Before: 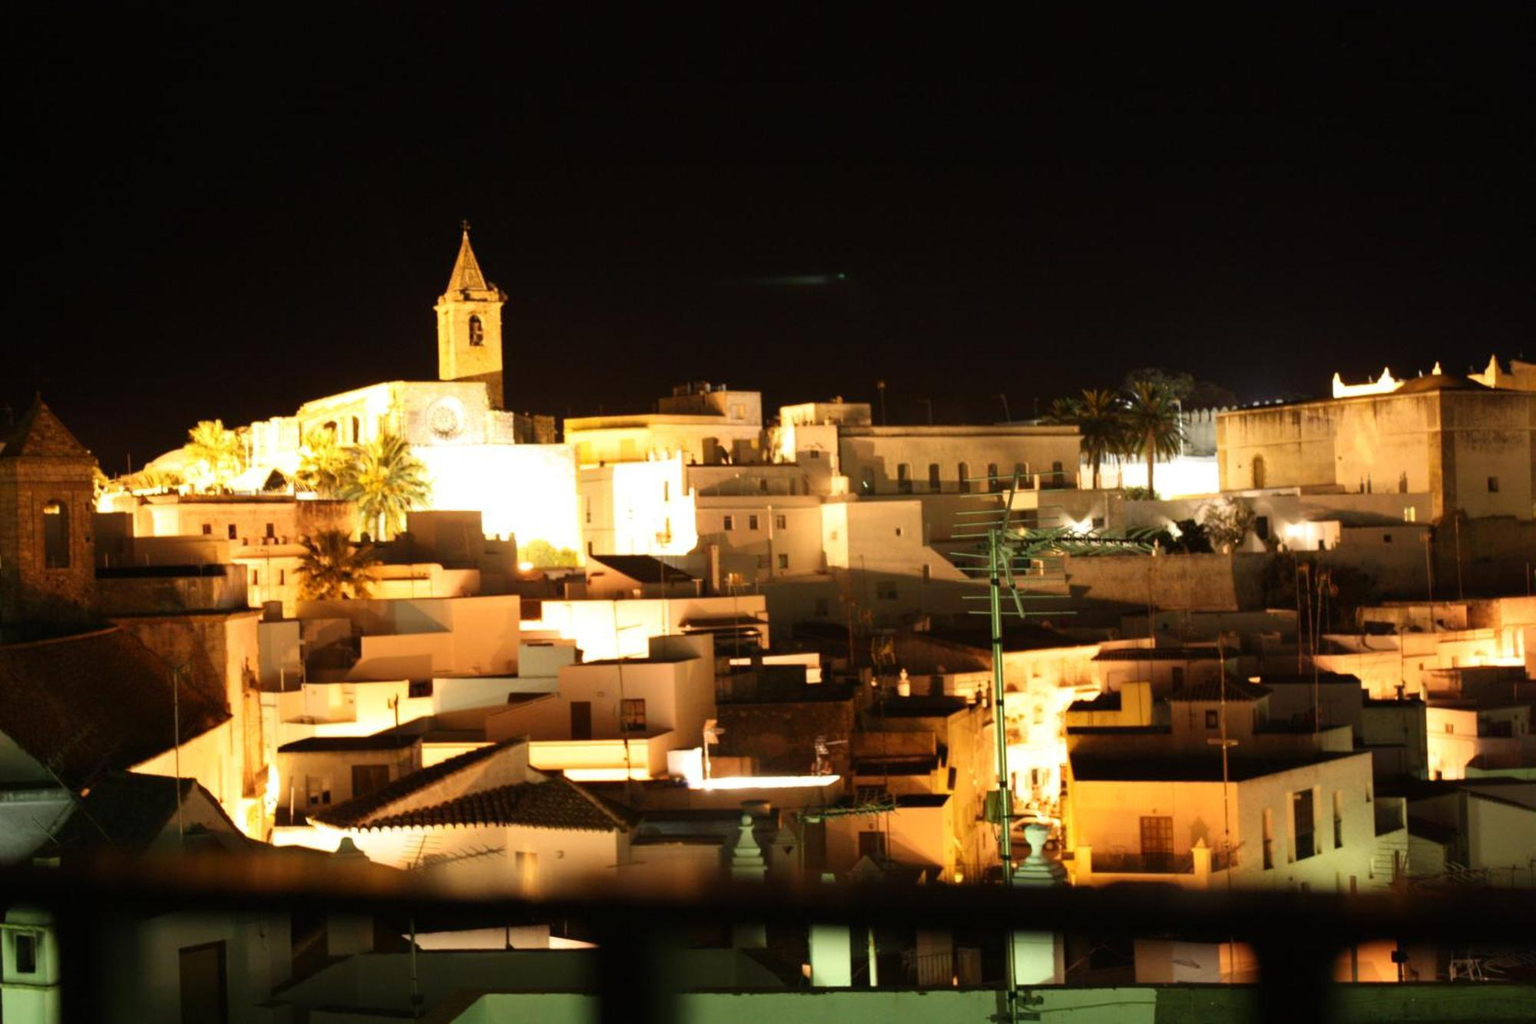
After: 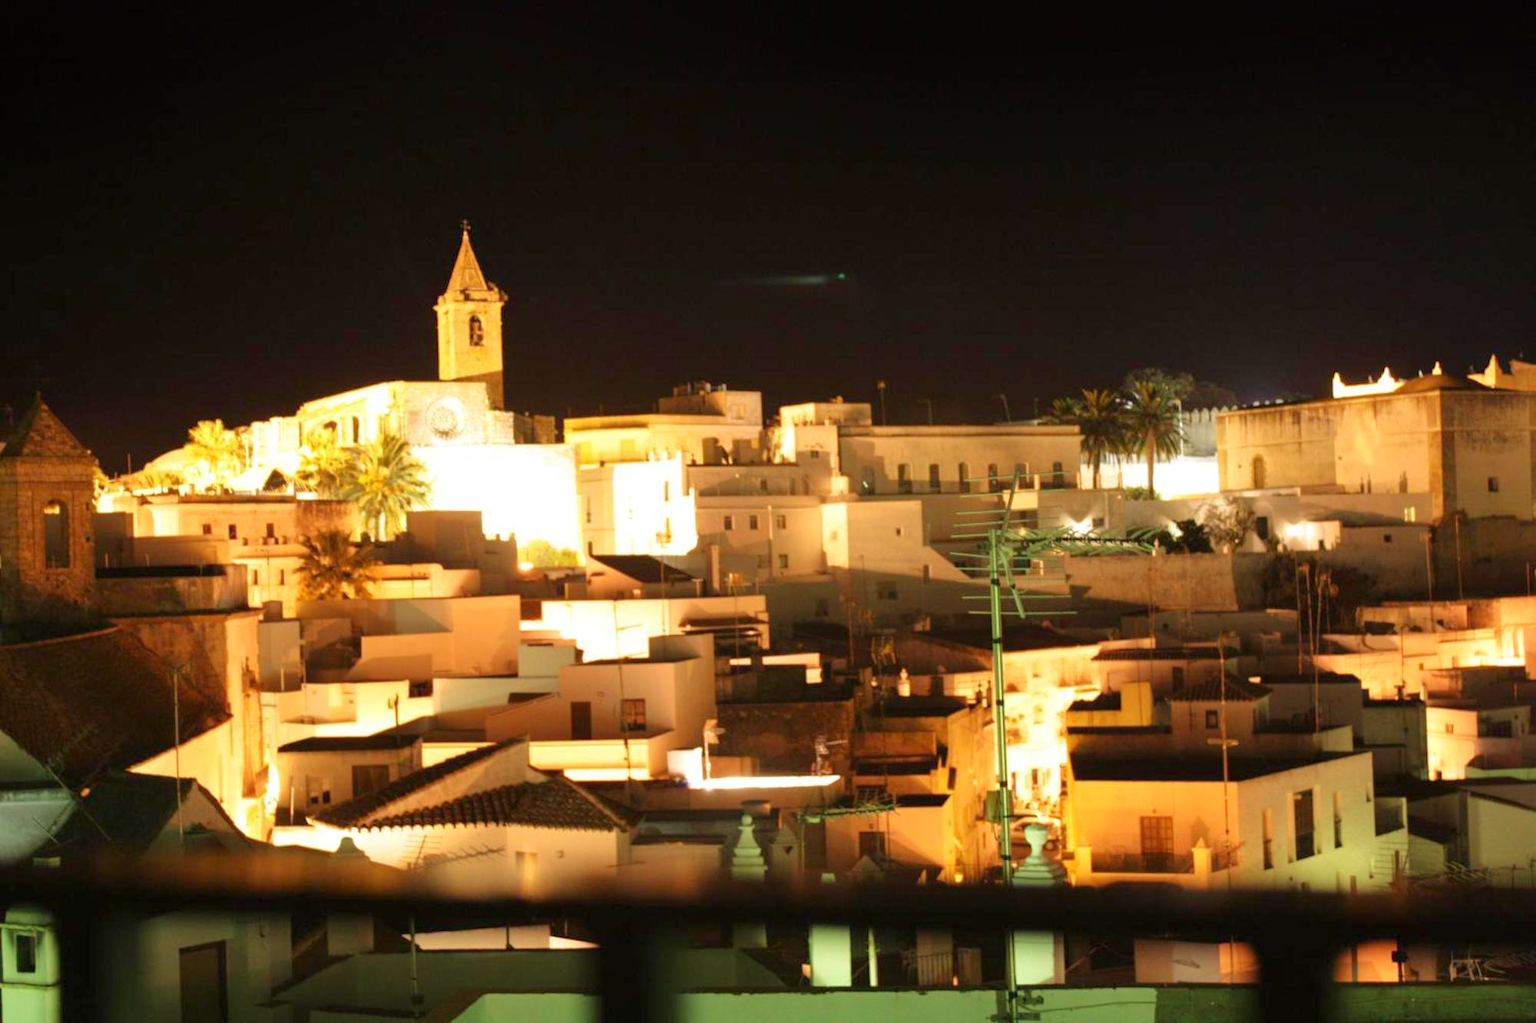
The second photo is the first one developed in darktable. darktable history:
tone equalizer: -7 EV 0.164 EV, -6 EV 0.62 EV, -5 EV 1.13 EV, -4 EV 1.3 EV, -3 EV 1.14 EV, -2 EV 0.6 EV, -1 EV 0.166 EV, smoothing diameter 24.91%, edges refinement/feathering 10.66, preserve details guided filter
velvia: on, module defaults
